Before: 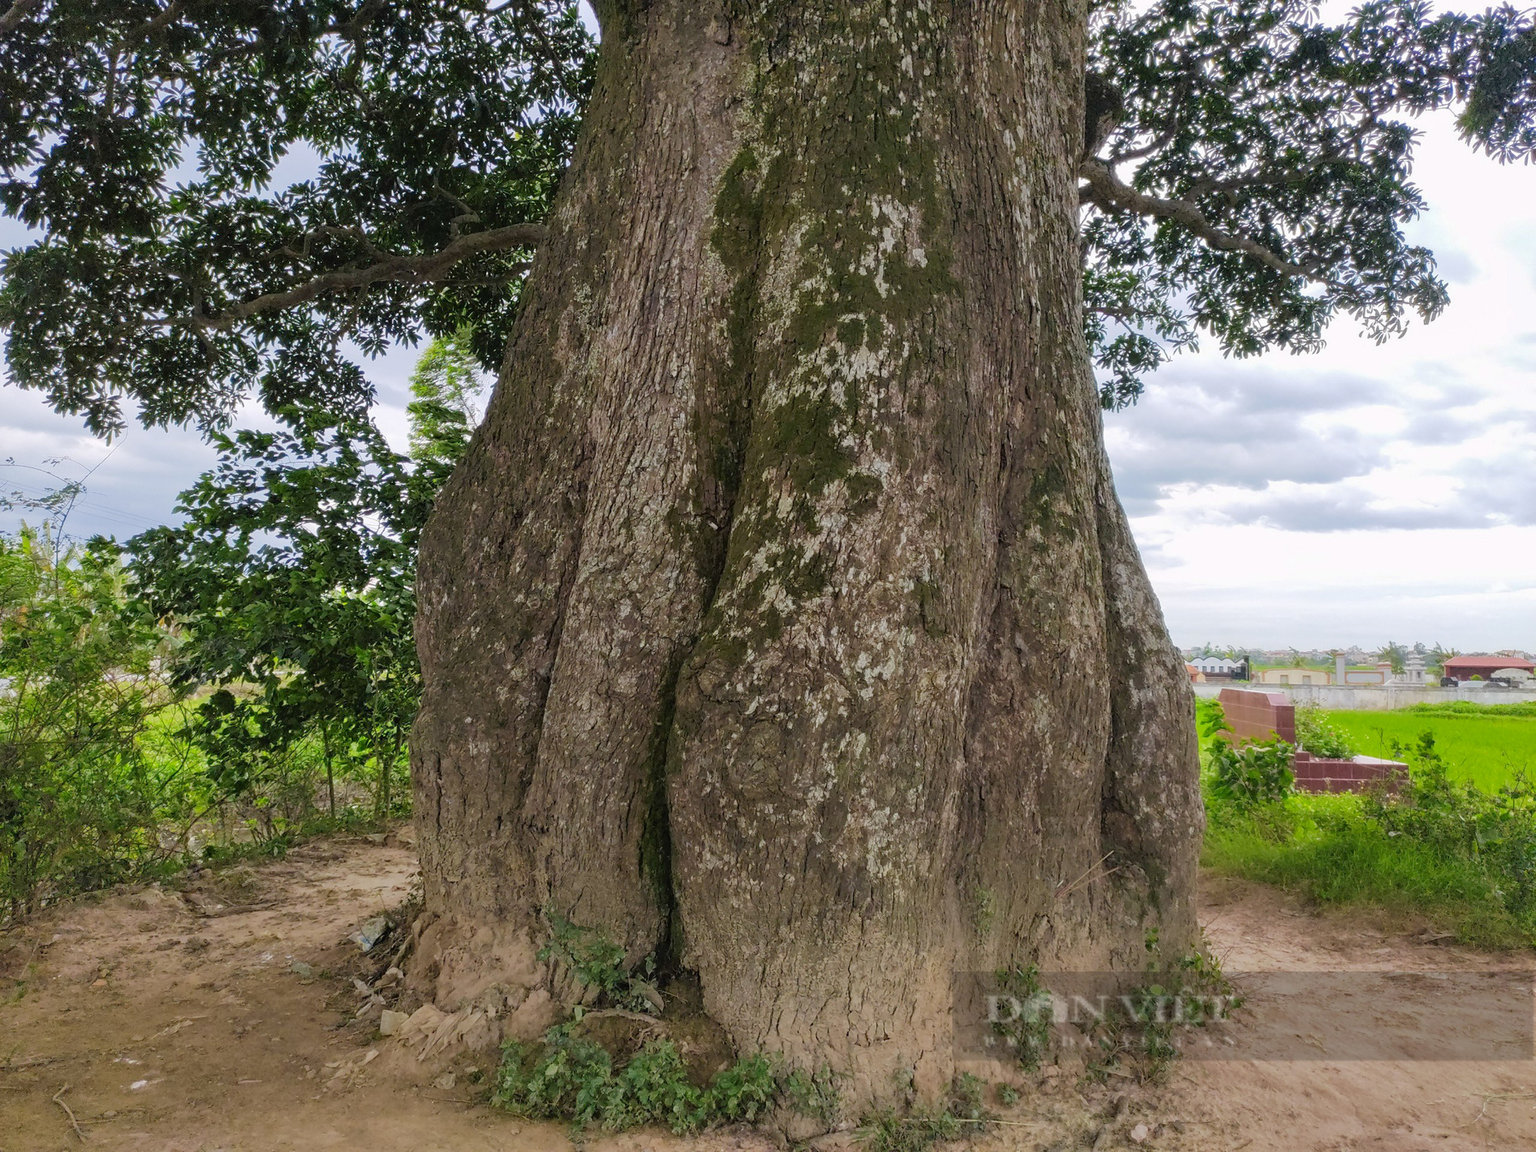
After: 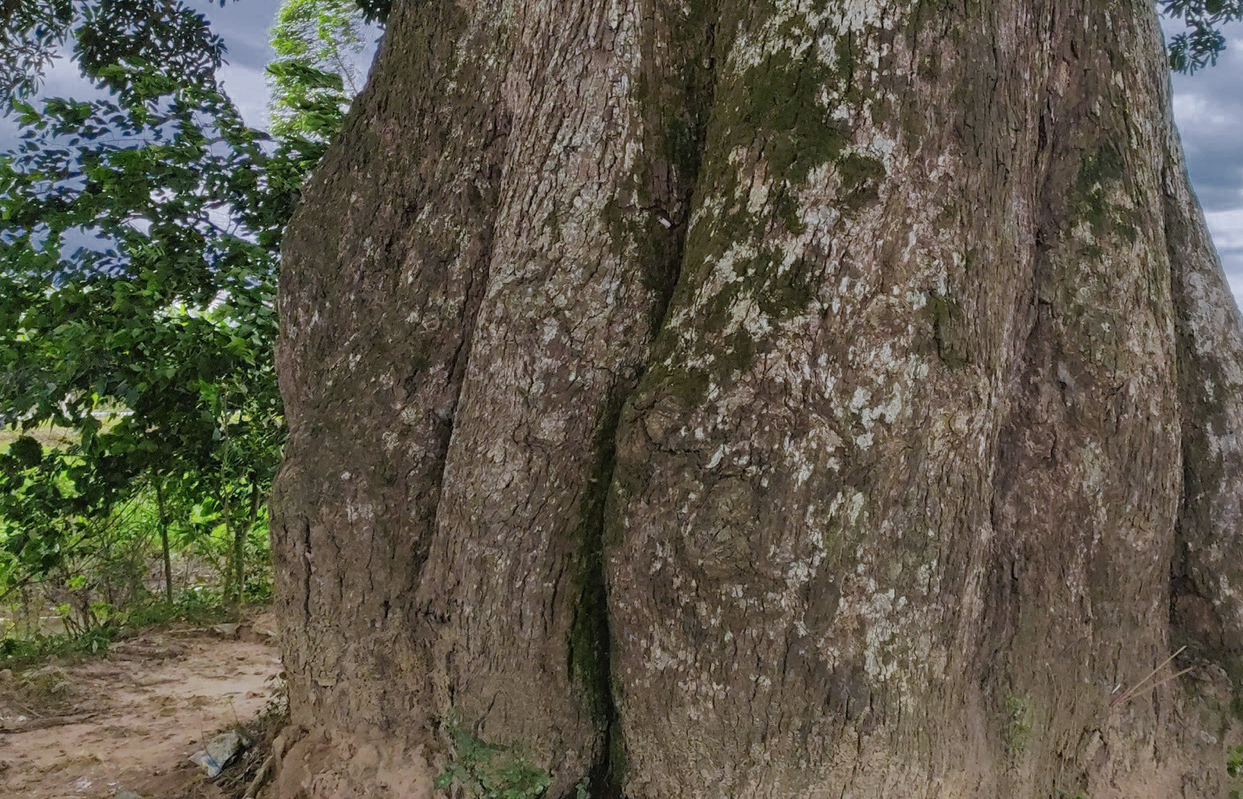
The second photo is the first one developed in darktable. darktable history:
crop: left 13.215%, top 30.84%, right 24.596%, bottom 15.859%
color zones: curves: ch0 [(0, 0.497) (0.143, 0.5) (0.286, 0.5) (0.429, 0.483) (0.571, 0.116) (0.714, -0.006) (0.857, 0.28) (1, 0.497)]
exposure: compensate highlight preservation false
color correction: highlights a* -0.811, highlights b* -8.32
